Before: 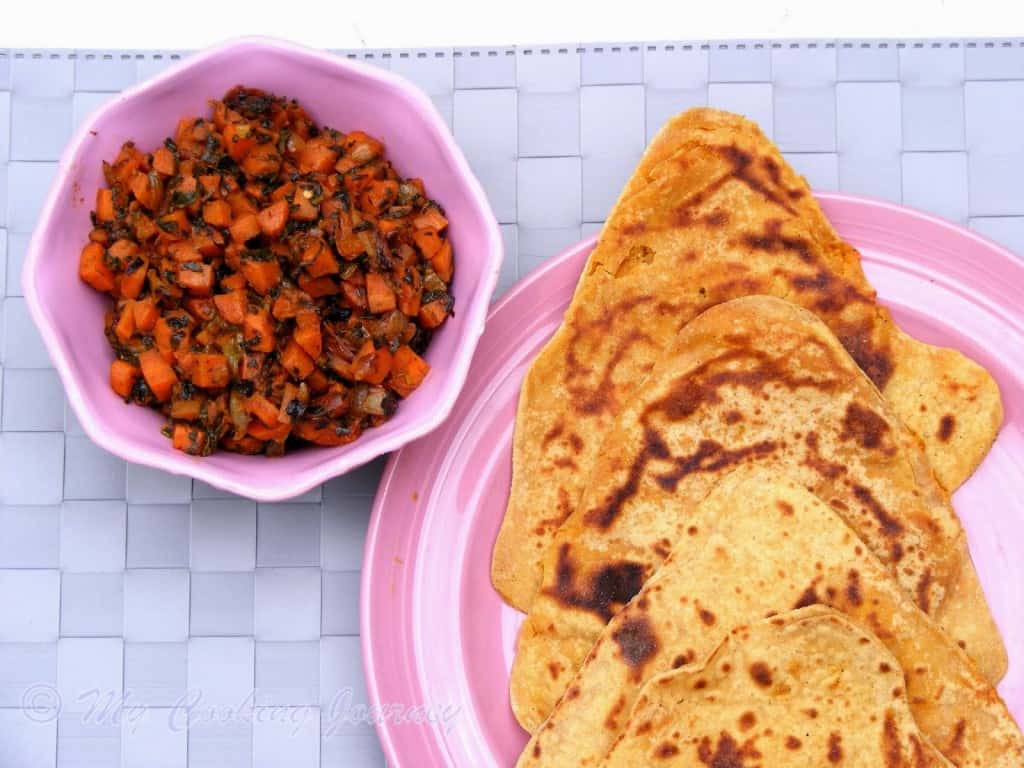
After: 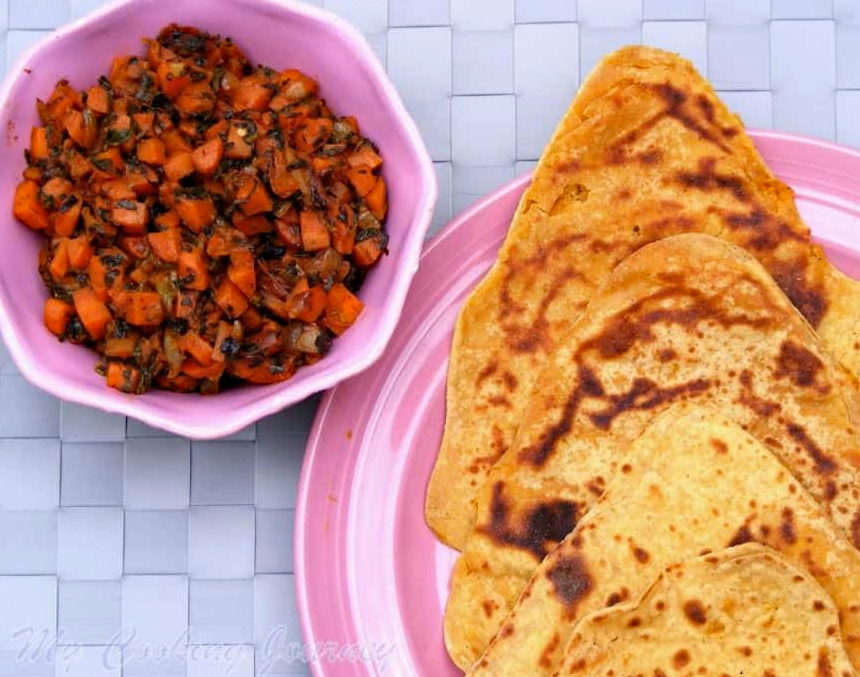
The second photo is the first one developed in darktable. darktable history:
haze removal: compatibility mode true, adaptive false
crop: left 6.446%, top 8.188%, right 9.538%, bottom 3.548%
